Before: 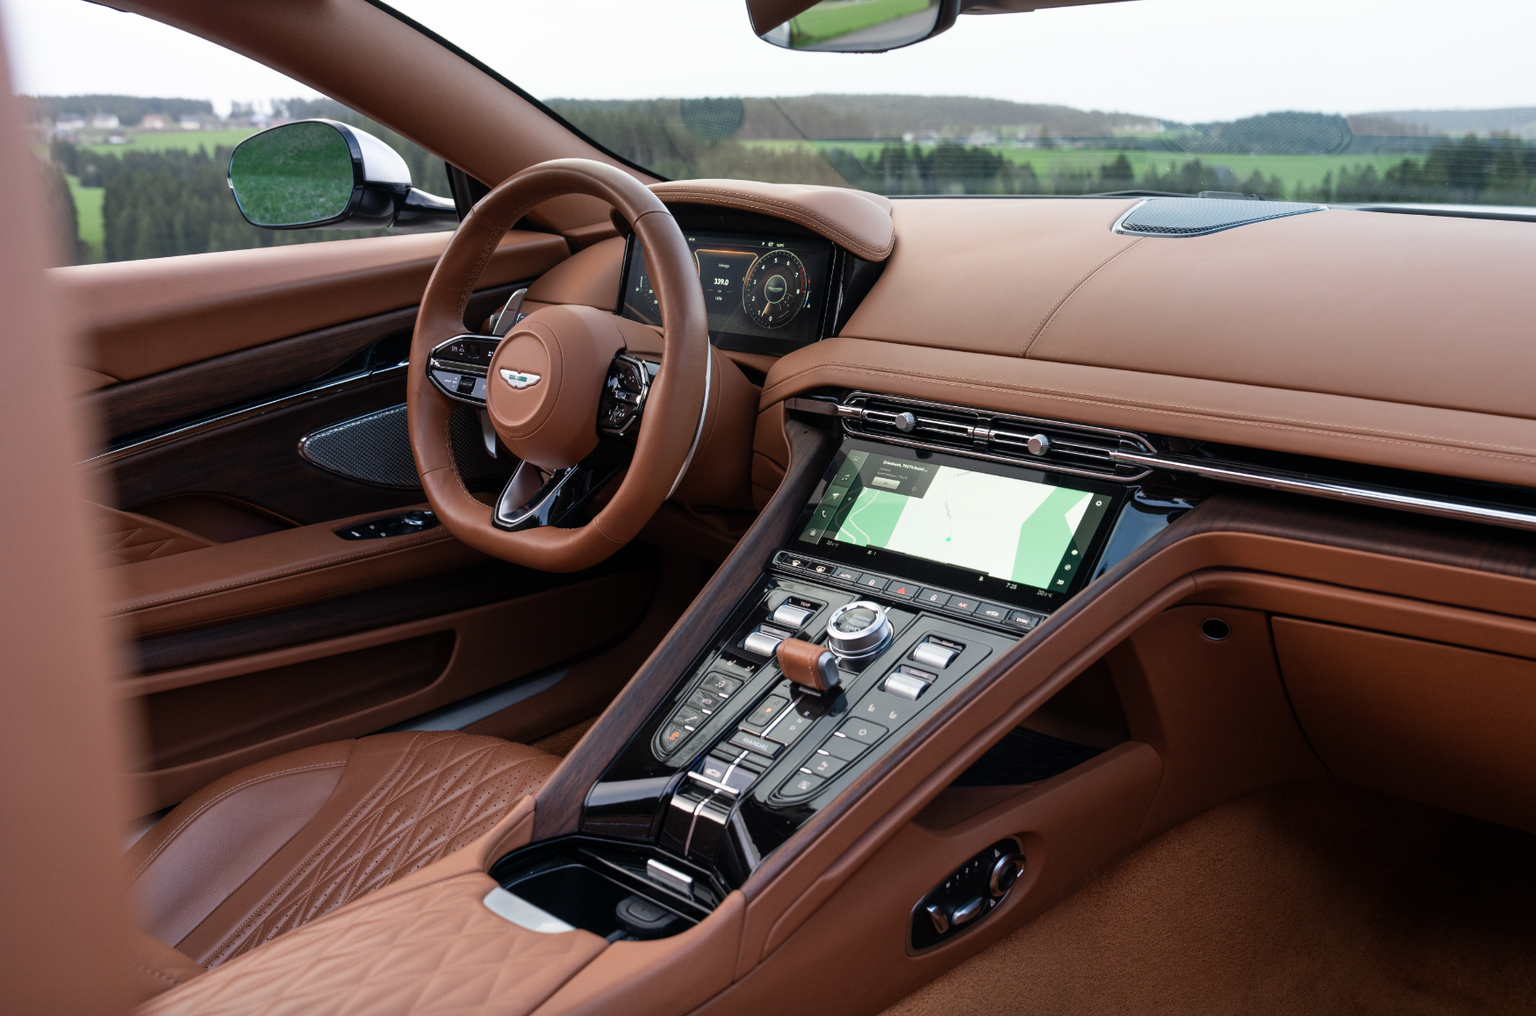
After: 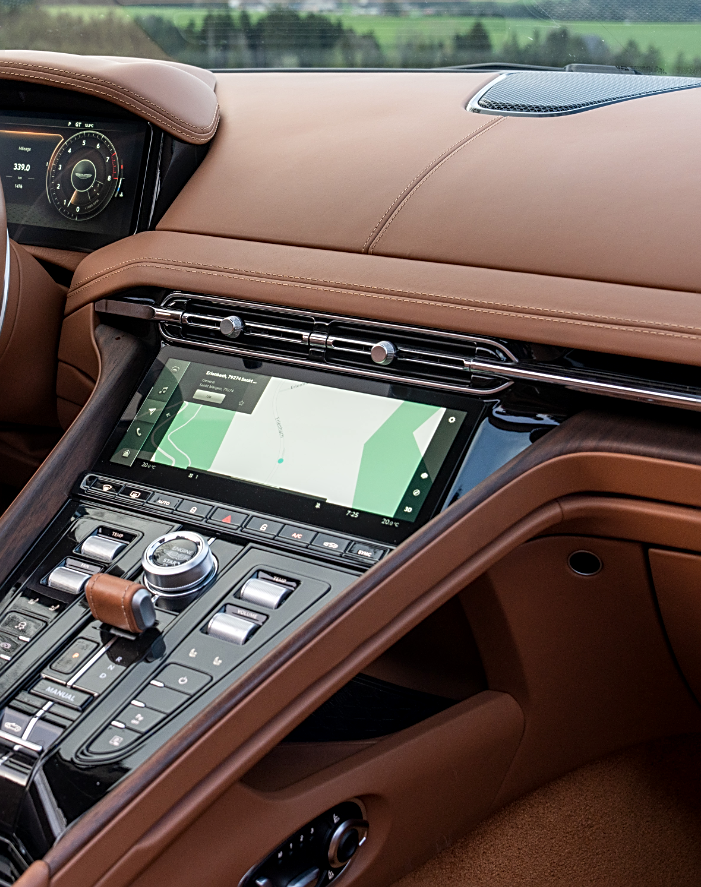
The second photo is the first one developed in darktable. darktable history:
local contrast: on, module defaults
crop: left 45.749%, top 13.373%, right 14.167%, bottom 9.978%
sharpen: on, module defaults
